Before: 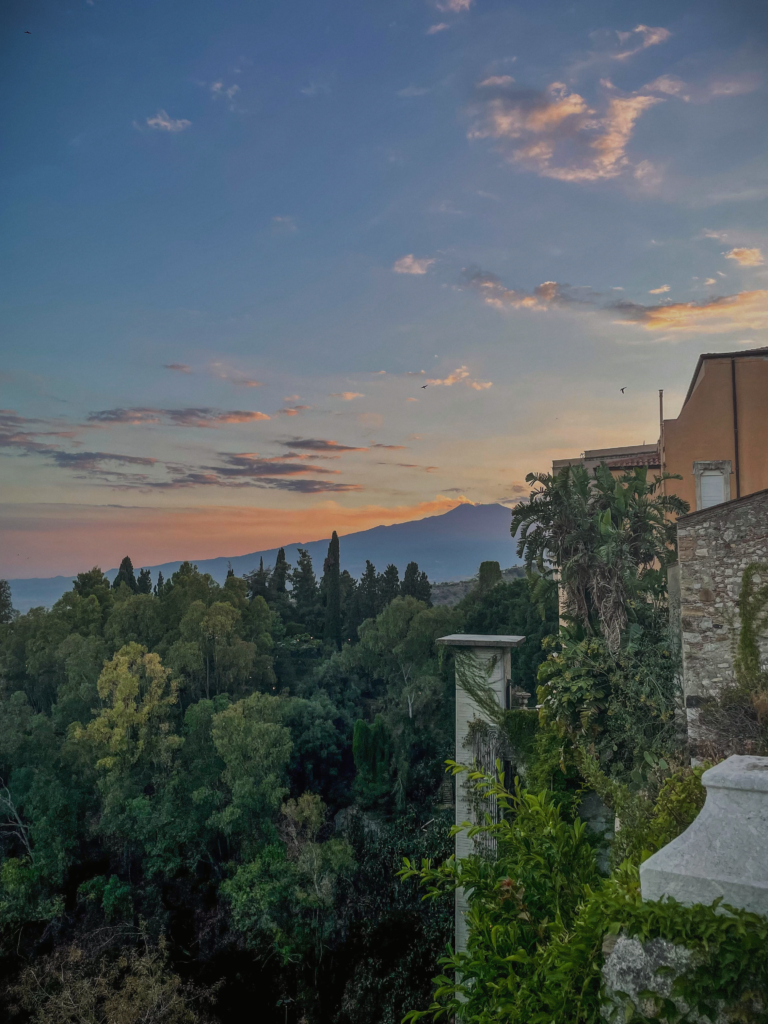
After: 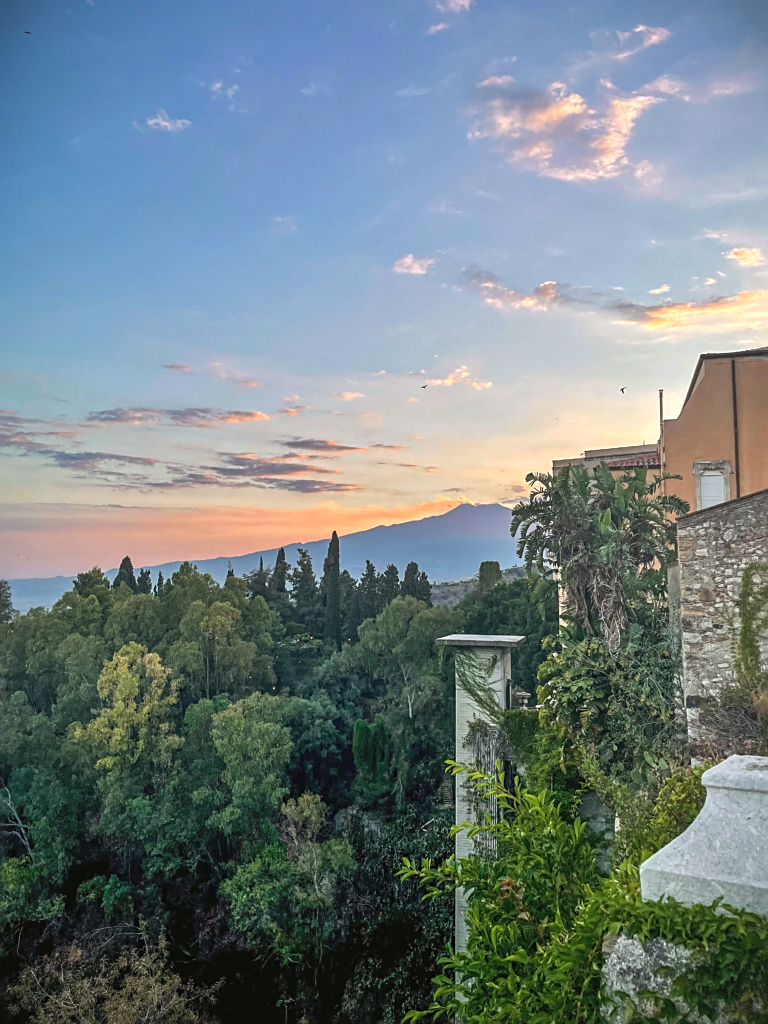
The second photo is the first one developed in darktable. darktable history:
sharpen: on, module defaults
exposure: black level correction 0, exposure 1.1 EV, compensate exposure bias true, compensate highlight preservation false
